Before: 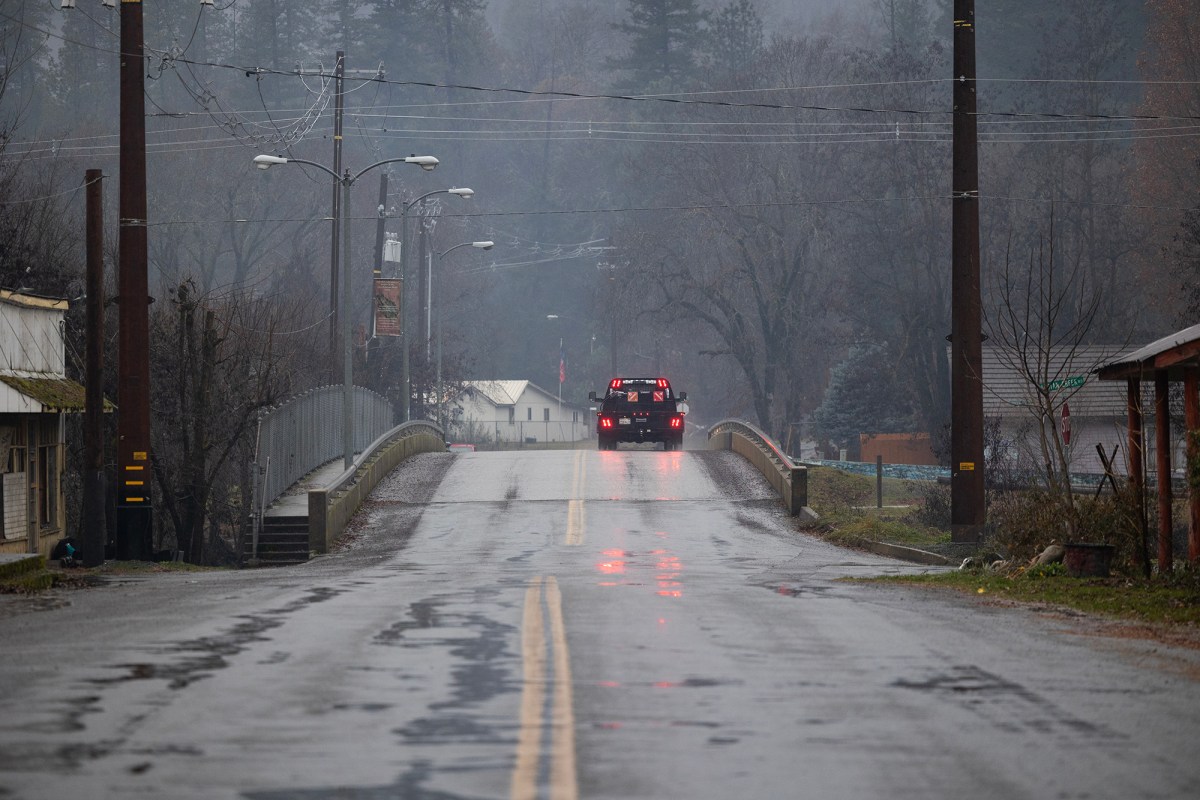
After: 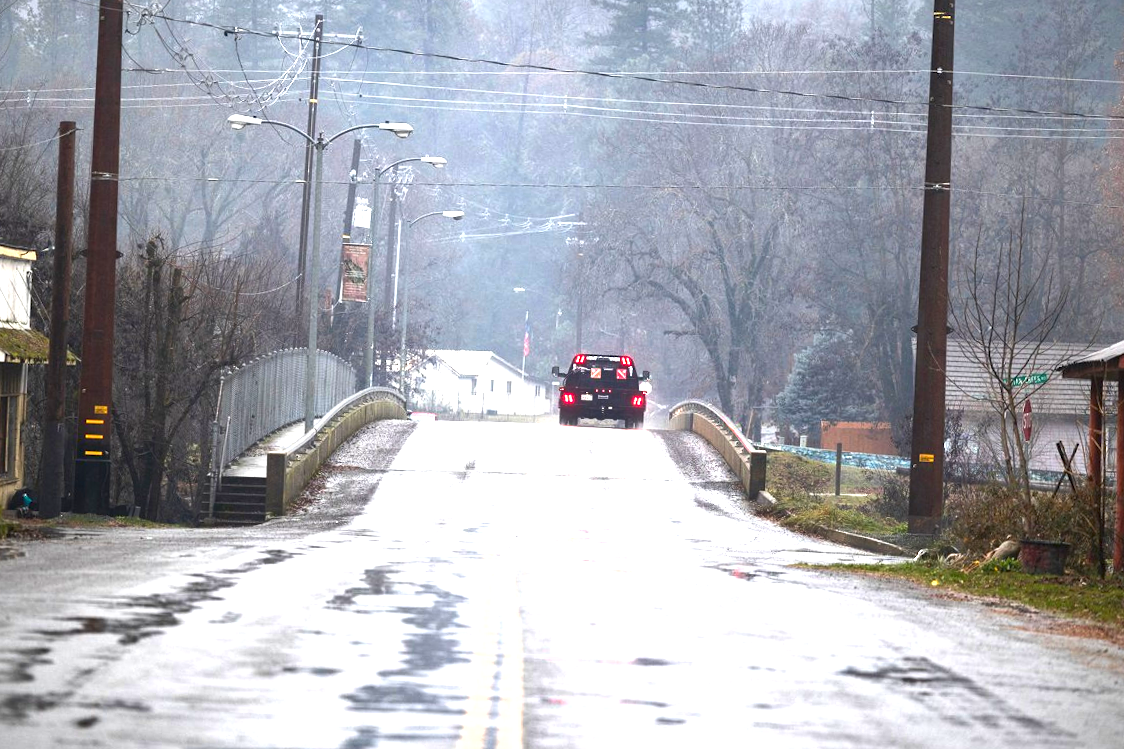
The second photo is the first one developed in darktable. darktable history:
shadows and highlights: radius 336.82, shadows 29.15, highlights color adjustment 52.73%, soften with gaussian
crop and rotate: angle -2.62°
exposure: exposure 2.026 EV, compensate exposure bias true, compensate highlight preservation false
